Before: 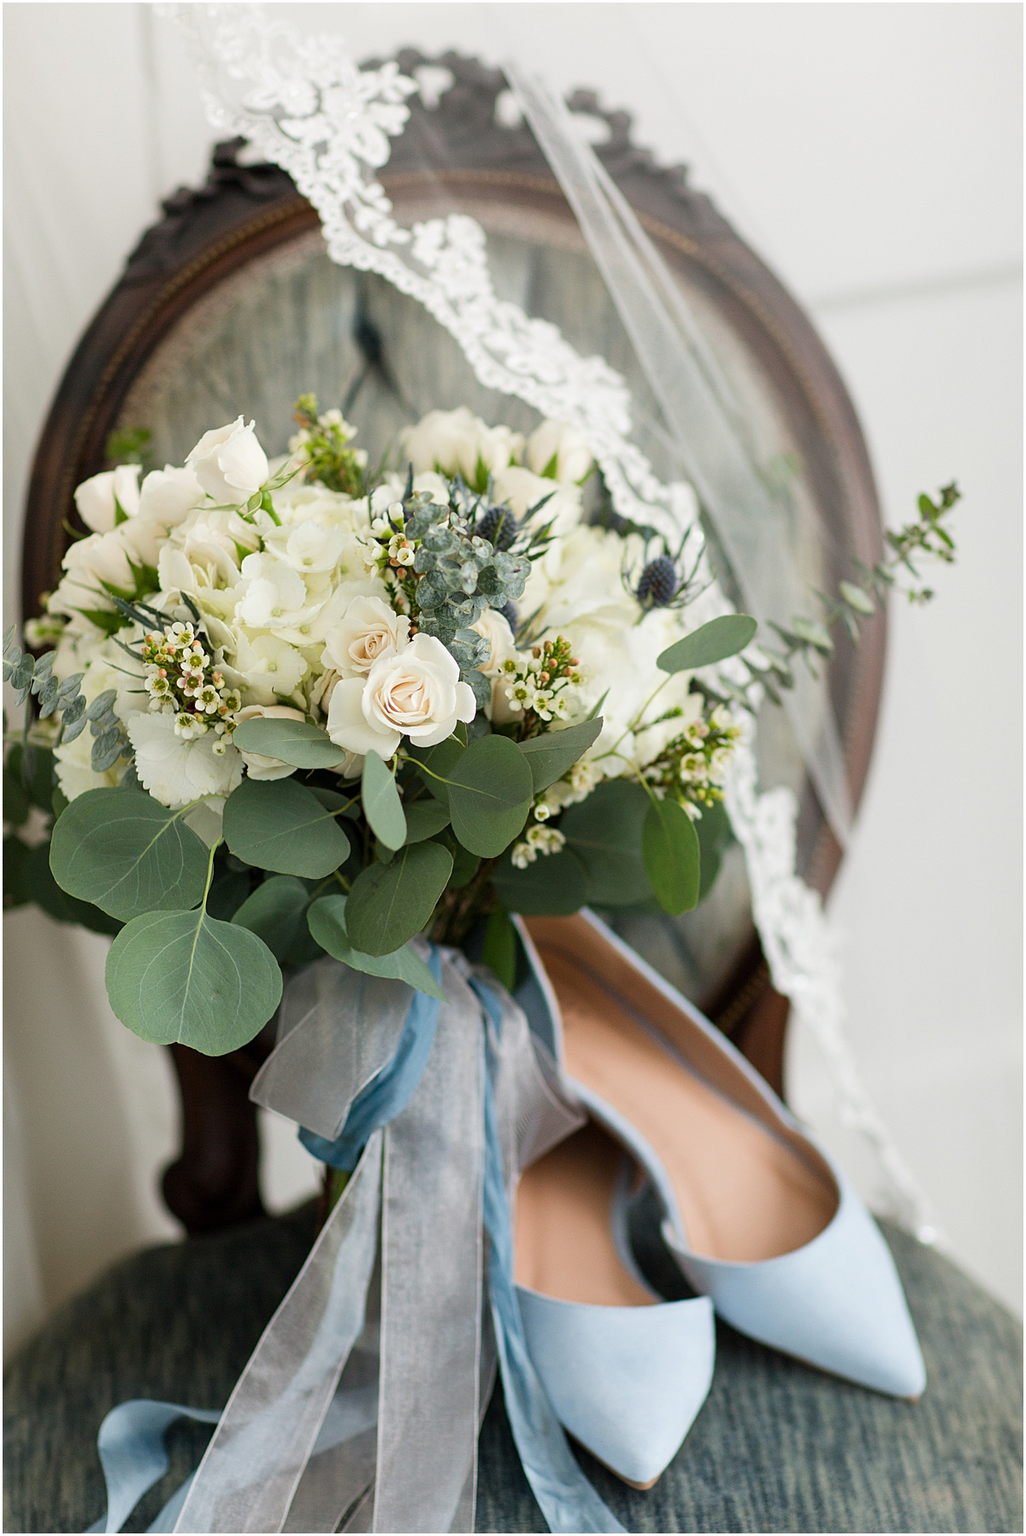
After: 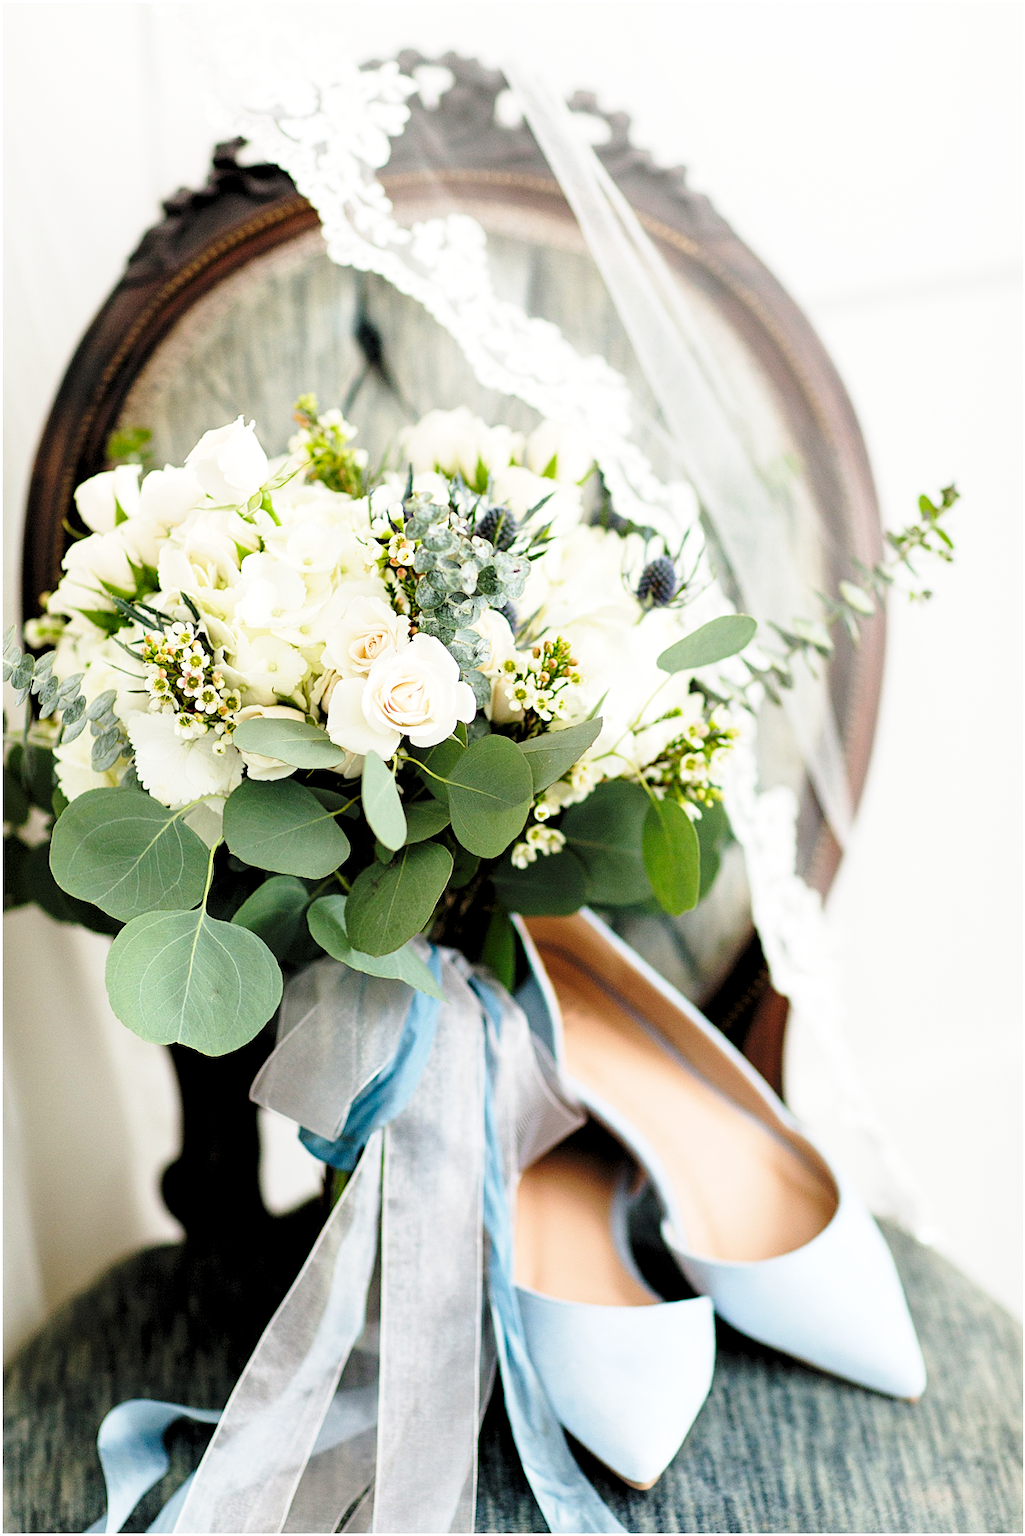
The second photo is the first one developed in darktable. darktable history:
base curve: curves: ch0 [(0, 0) (0.028, 0.03) (0.121, 0.232) (0.46, 0.748) (0.859, 0.968) (1, 1)], preserve colors none
rgb levels: levels [[0.01, 0.419, 0.839], [0, 0.5, 1], [0, 0.5, 1]]
